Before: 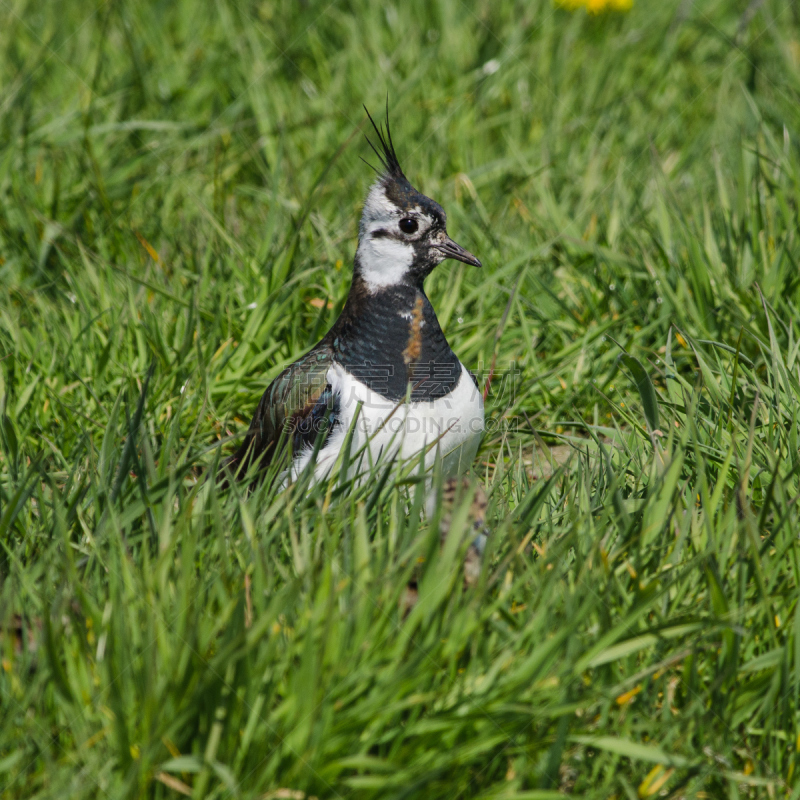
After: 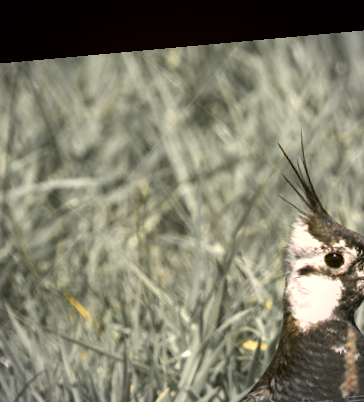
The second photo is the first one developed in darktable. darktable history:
exposure: black level correction 0, exposure 1 EV, compensate exposure bias true, compensate highlight preservation false
crop and rotate: left 10.817%, top 0.062%, right 47.194%, bottom 53.626%
vignetting: fall-off start 79.88%
shadows and highlights: radius 125.46, shadows 21.19, highlights -21.19, low approximation 0.01
color correction: highlights a* 8.98, highlights b* 15.09, shadows a* -0.49, shadows b* 26.52
color balance rgb: on, module defaults
color zones: curves: ch0 [(0, 0.447) (0.184, 0.543) (0.323, 0.476) (0.429, 0.445) (0.571, 0.443) (0.714, 0.451) (0.857, 0.452) (1, 0.447)]; ch1 [(0, 0.464) (0.176, 0.46) (0.287, 0.177) (0.429, 0.002) (0.571, 0) (0.714, 0) (0.857, 0) (1, 0.464)], mix 20%
rotate and perspective: rotation -5.2°, automatic cropping off
